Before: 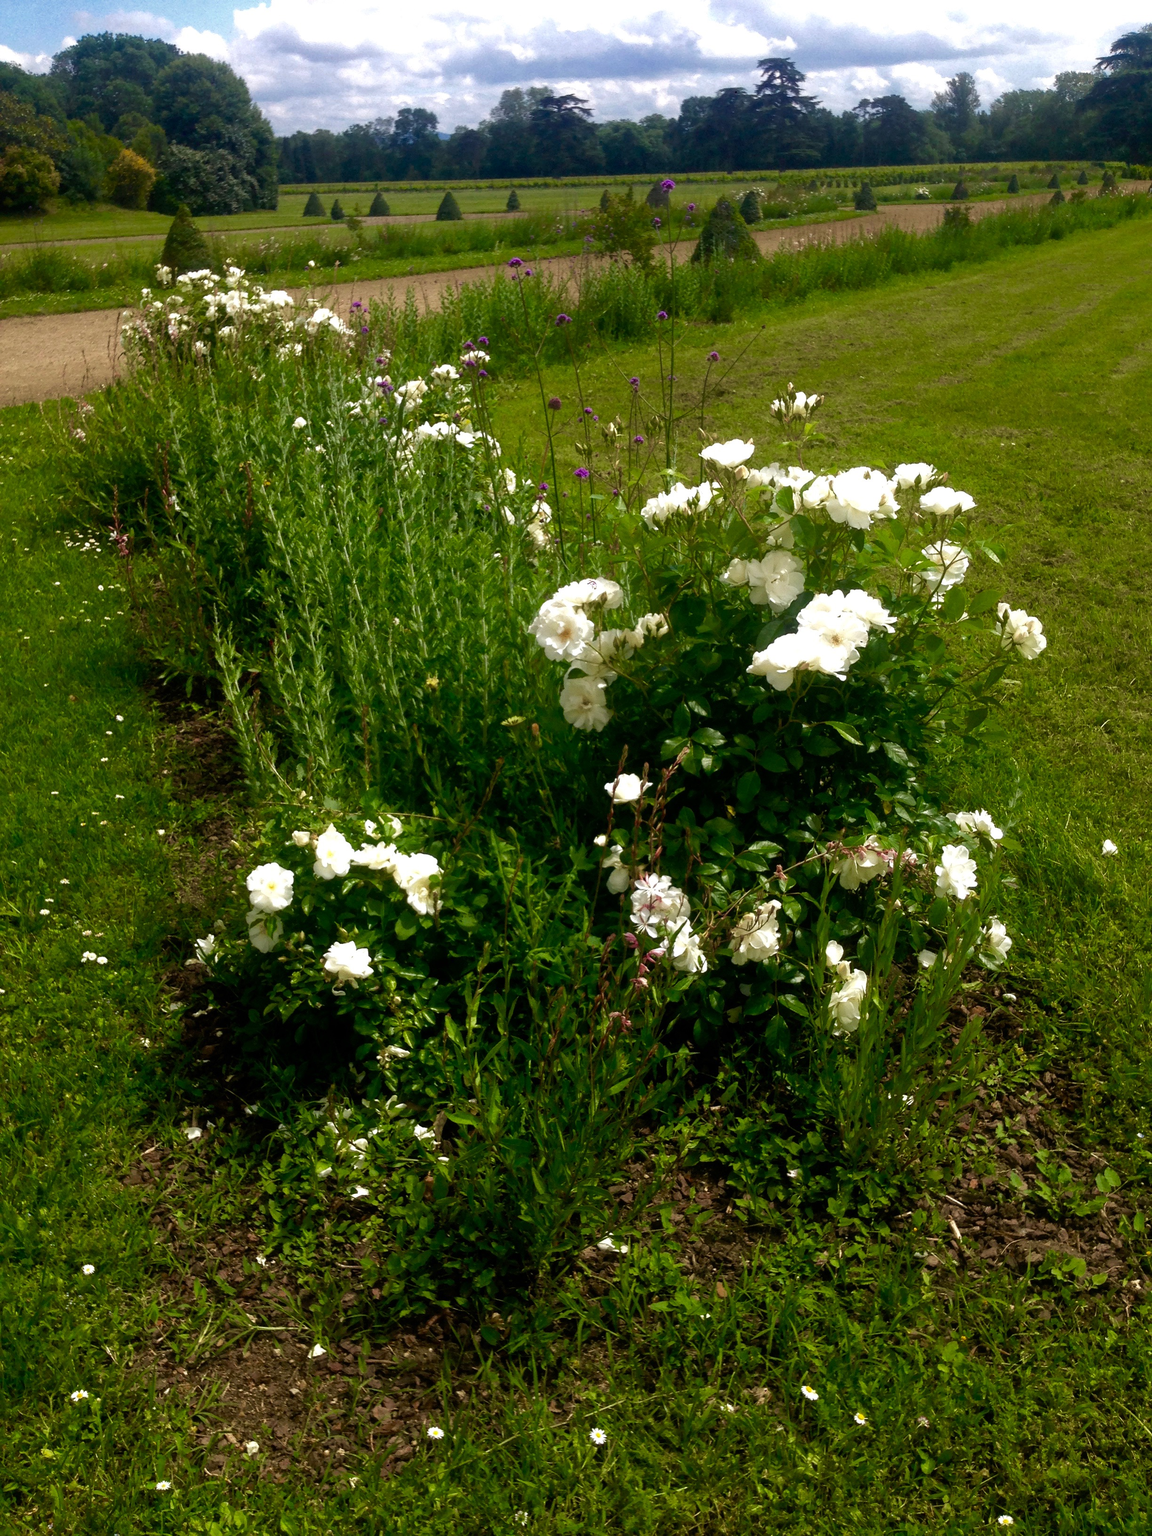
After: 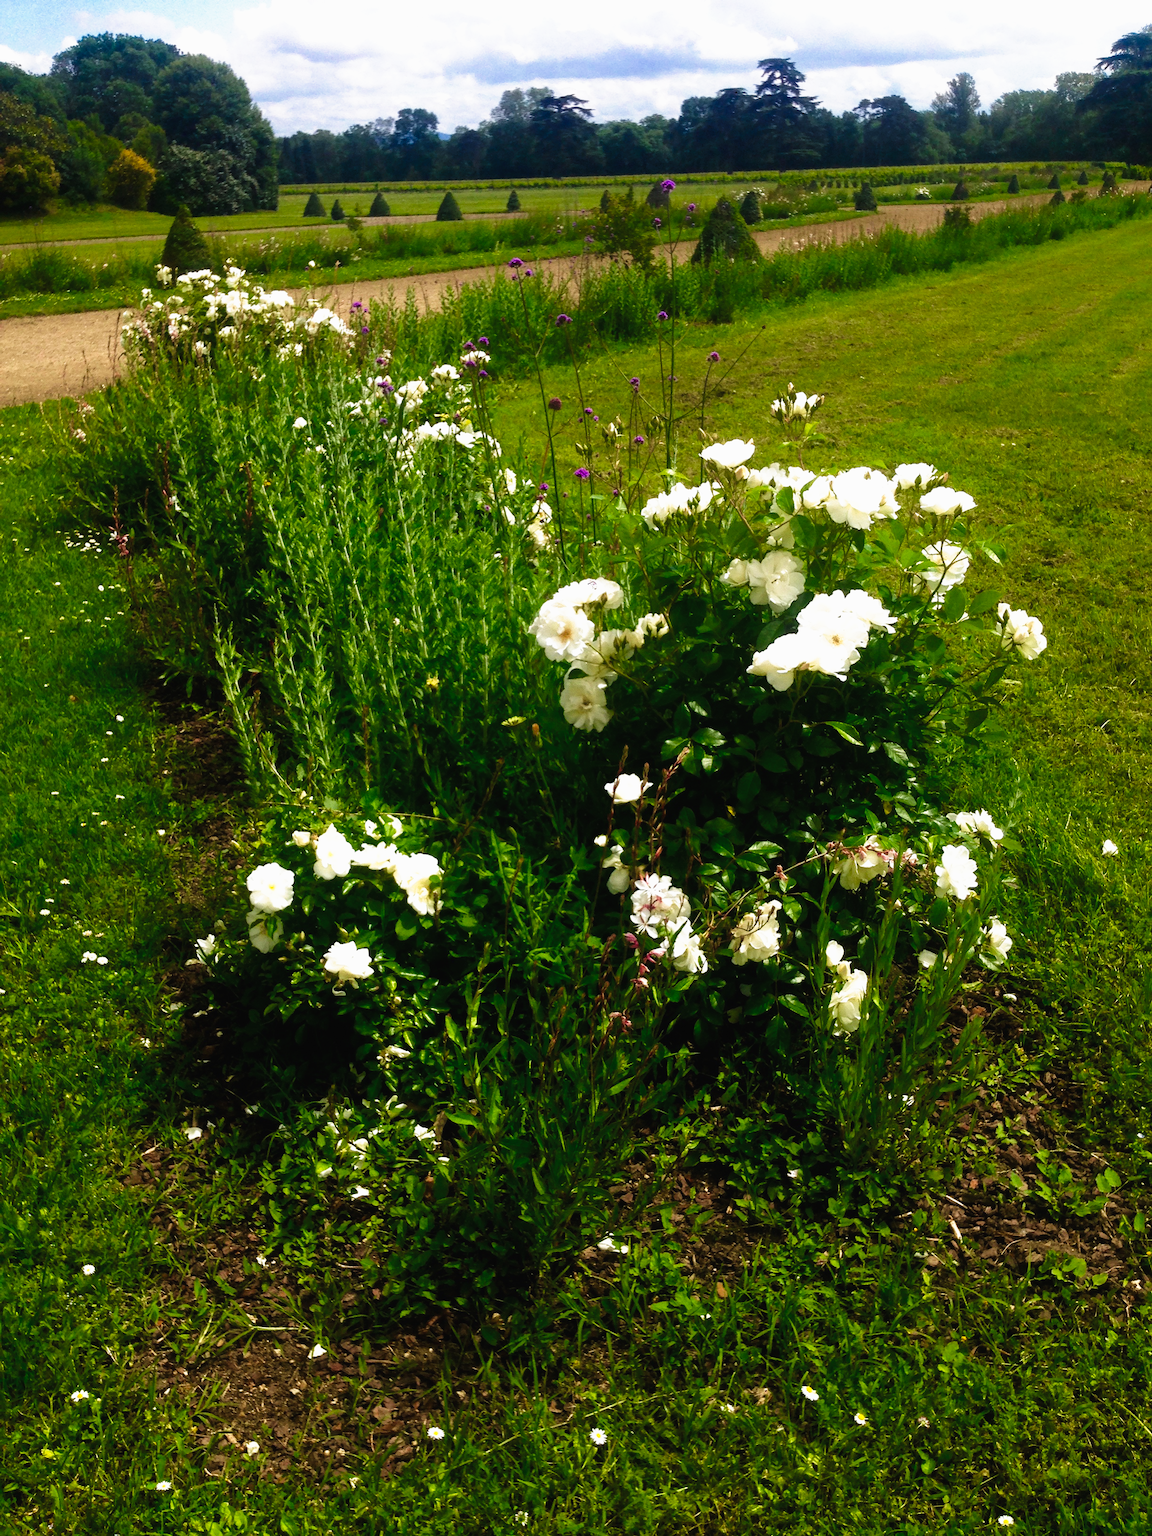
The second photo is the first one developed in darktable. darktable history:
tone curve: curves: ch0 [(0, 0.018) (0.162, 0.128) (0.434, 0.478) (0.667, 0.785) (0.819, 0.943) (1, 0.991)]; ch1 [(0, 0) (0.402, 0.36) (0.476, 0.449) (0.506, 0.505) (0.523, 0.518) (0.579, 0.626) (0.641, 0.668) (0.693, 0.745) (0.861, 0.934) (1, 1)]; ch2 [(0, 0) (0.424, 0.388) (0.483, 0.472) (0.503, 0.505) (0.521, 0.519) (0.547, 0.581) (0.582, 0.648) (0.699, 0.759) (0.997, 0.858)], preserve colors none
